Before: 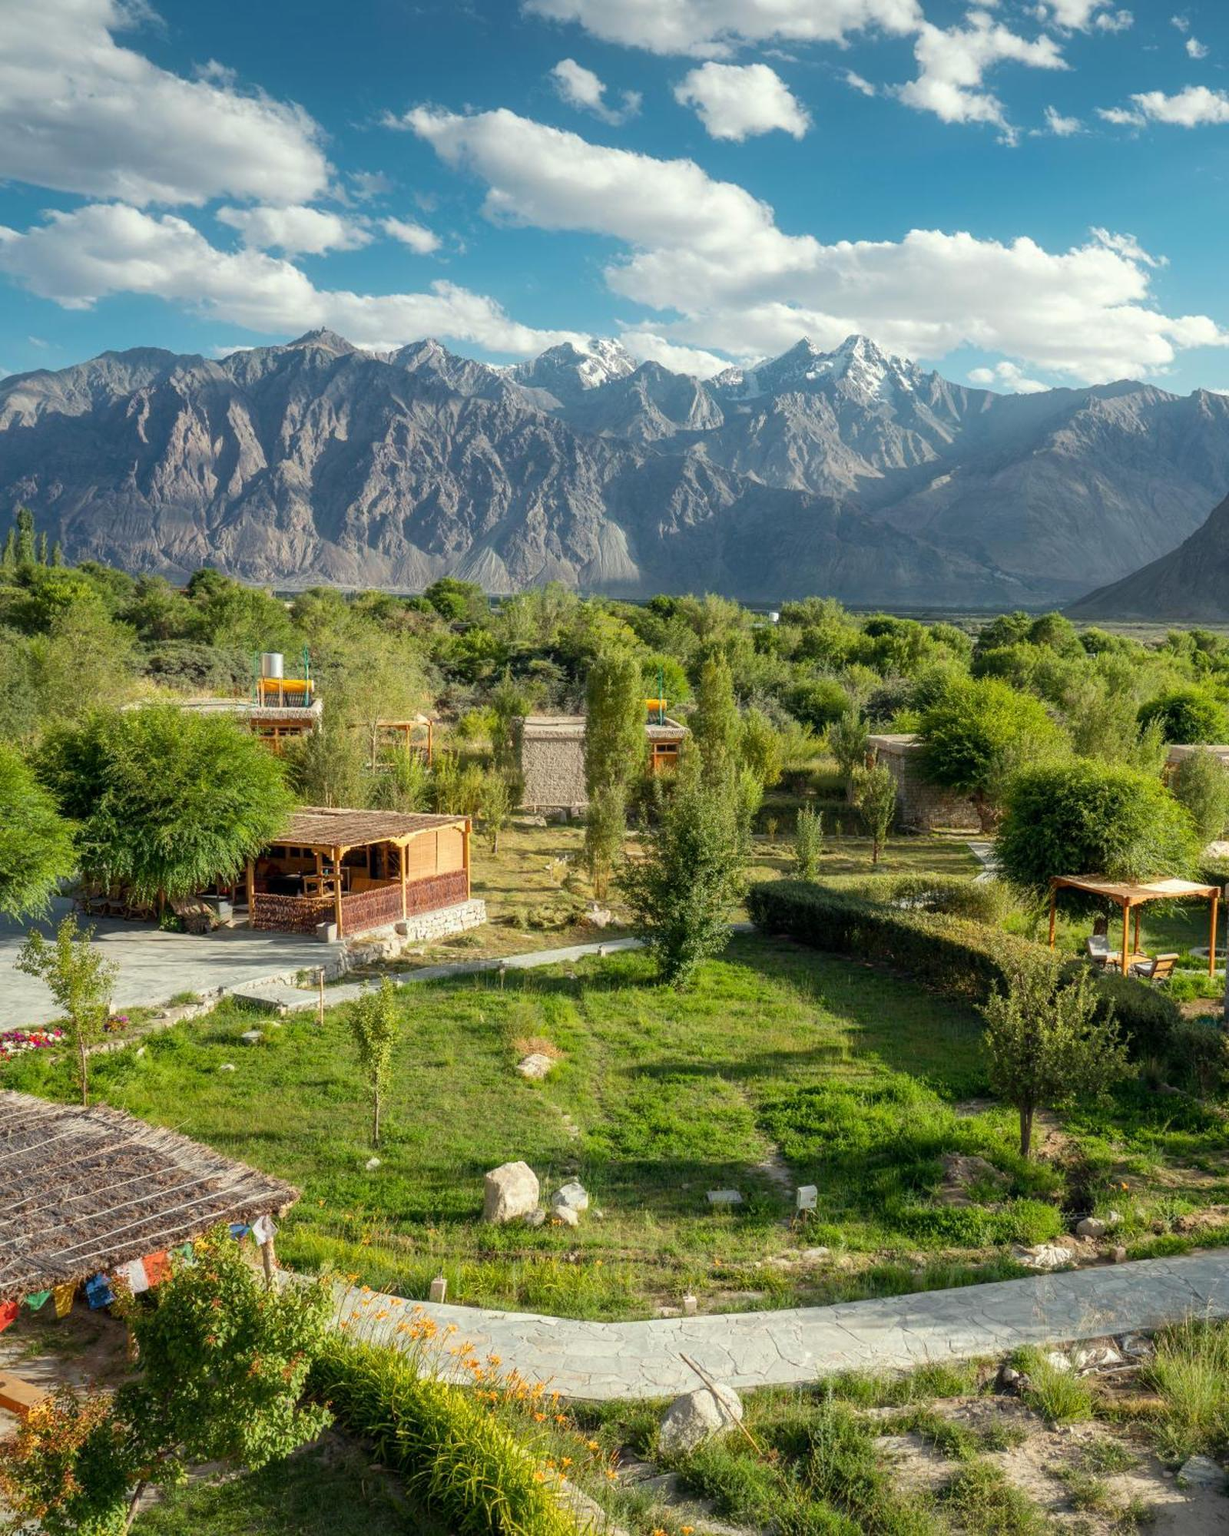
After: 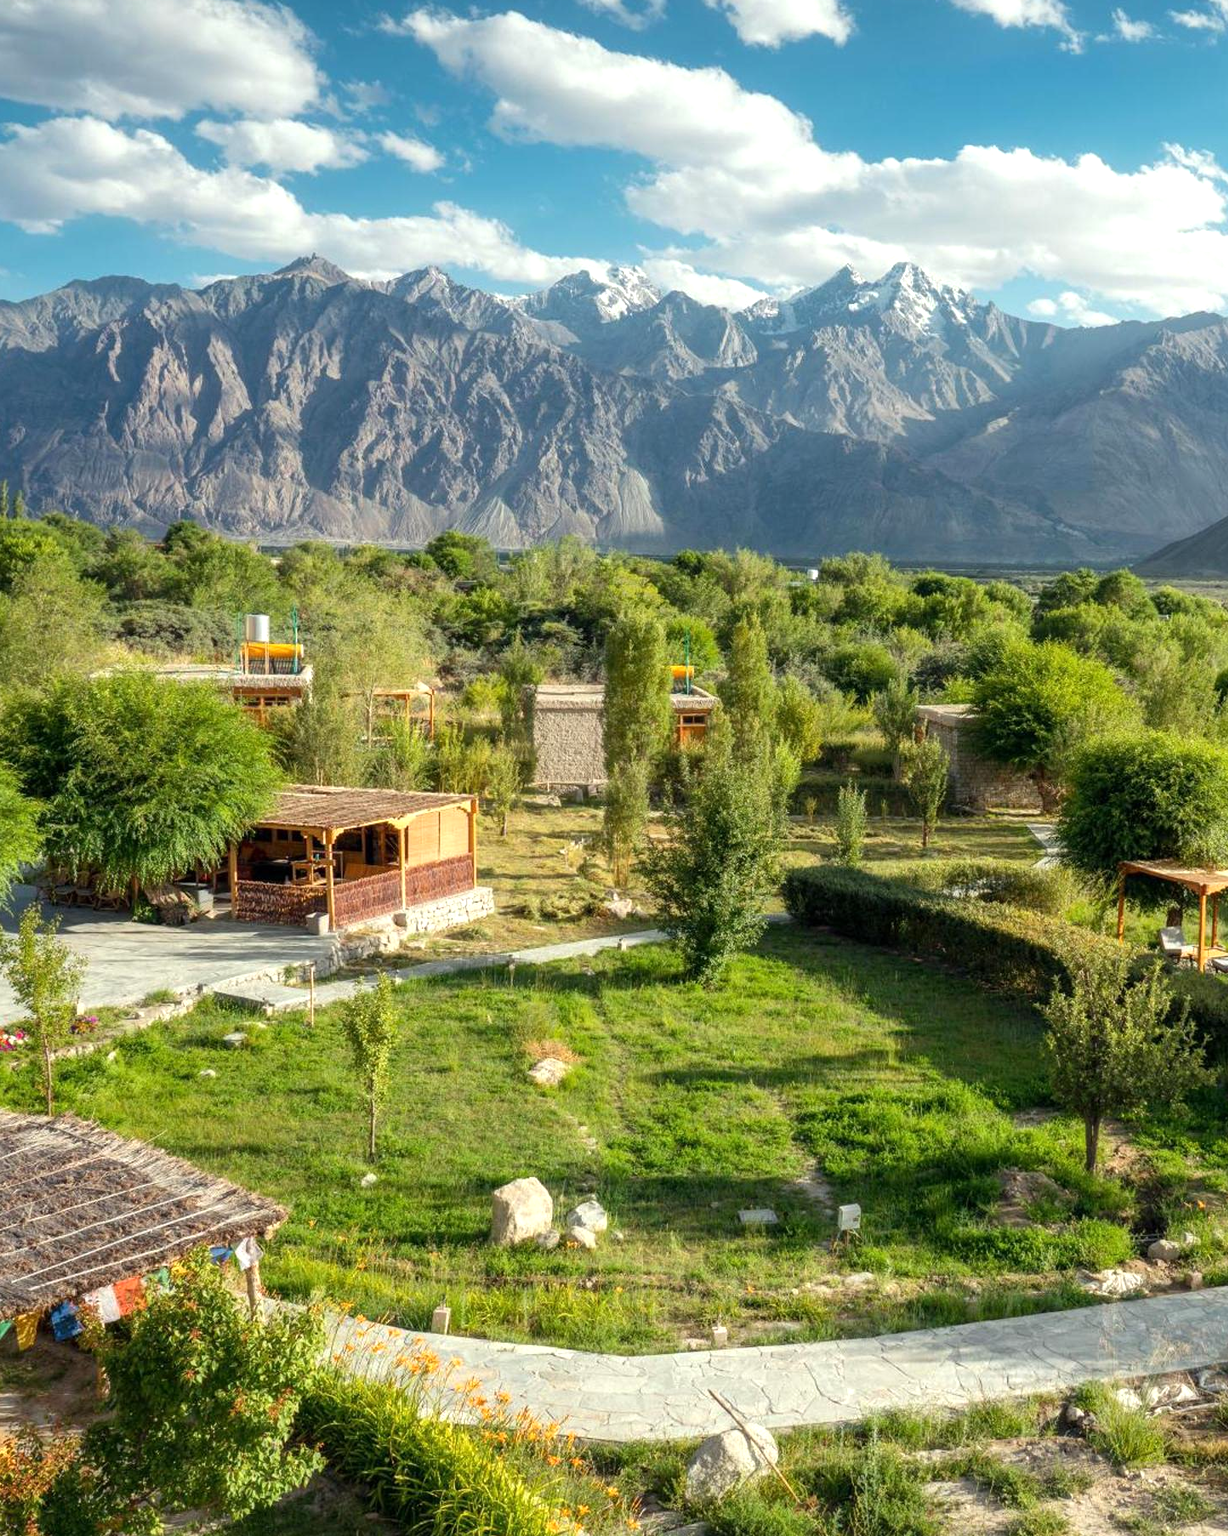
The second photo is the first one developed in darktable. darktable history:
exposure: exposure 0.15 EV
crop: left 3.305%, top 6.436%, right 6.389%, bottom 3.258%
